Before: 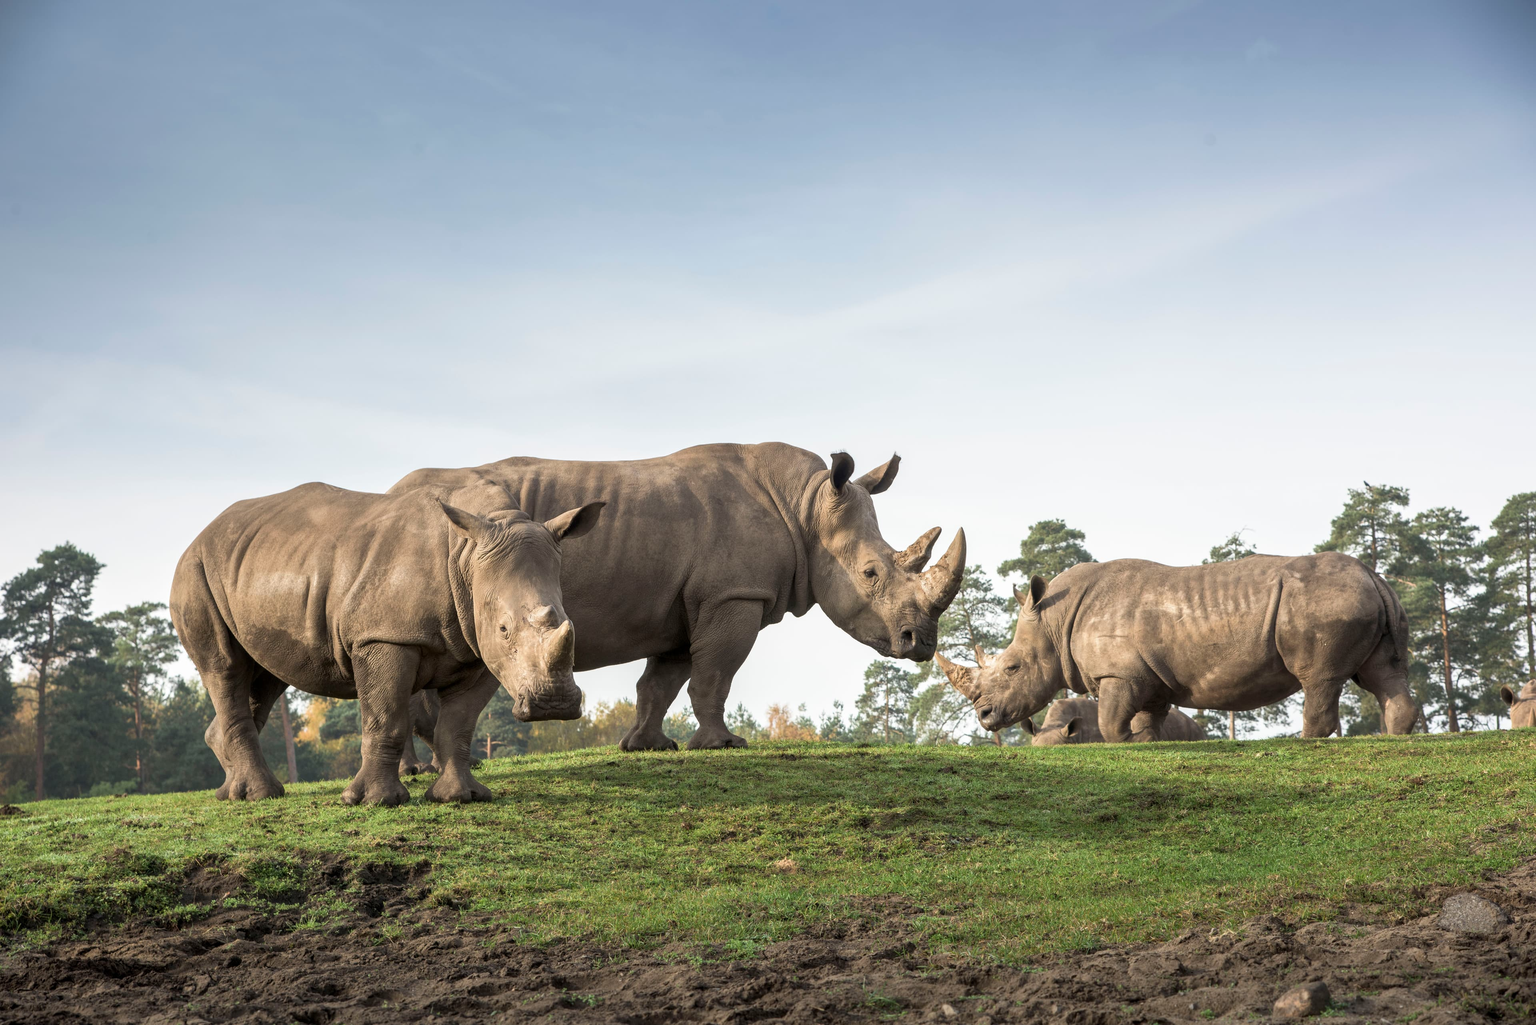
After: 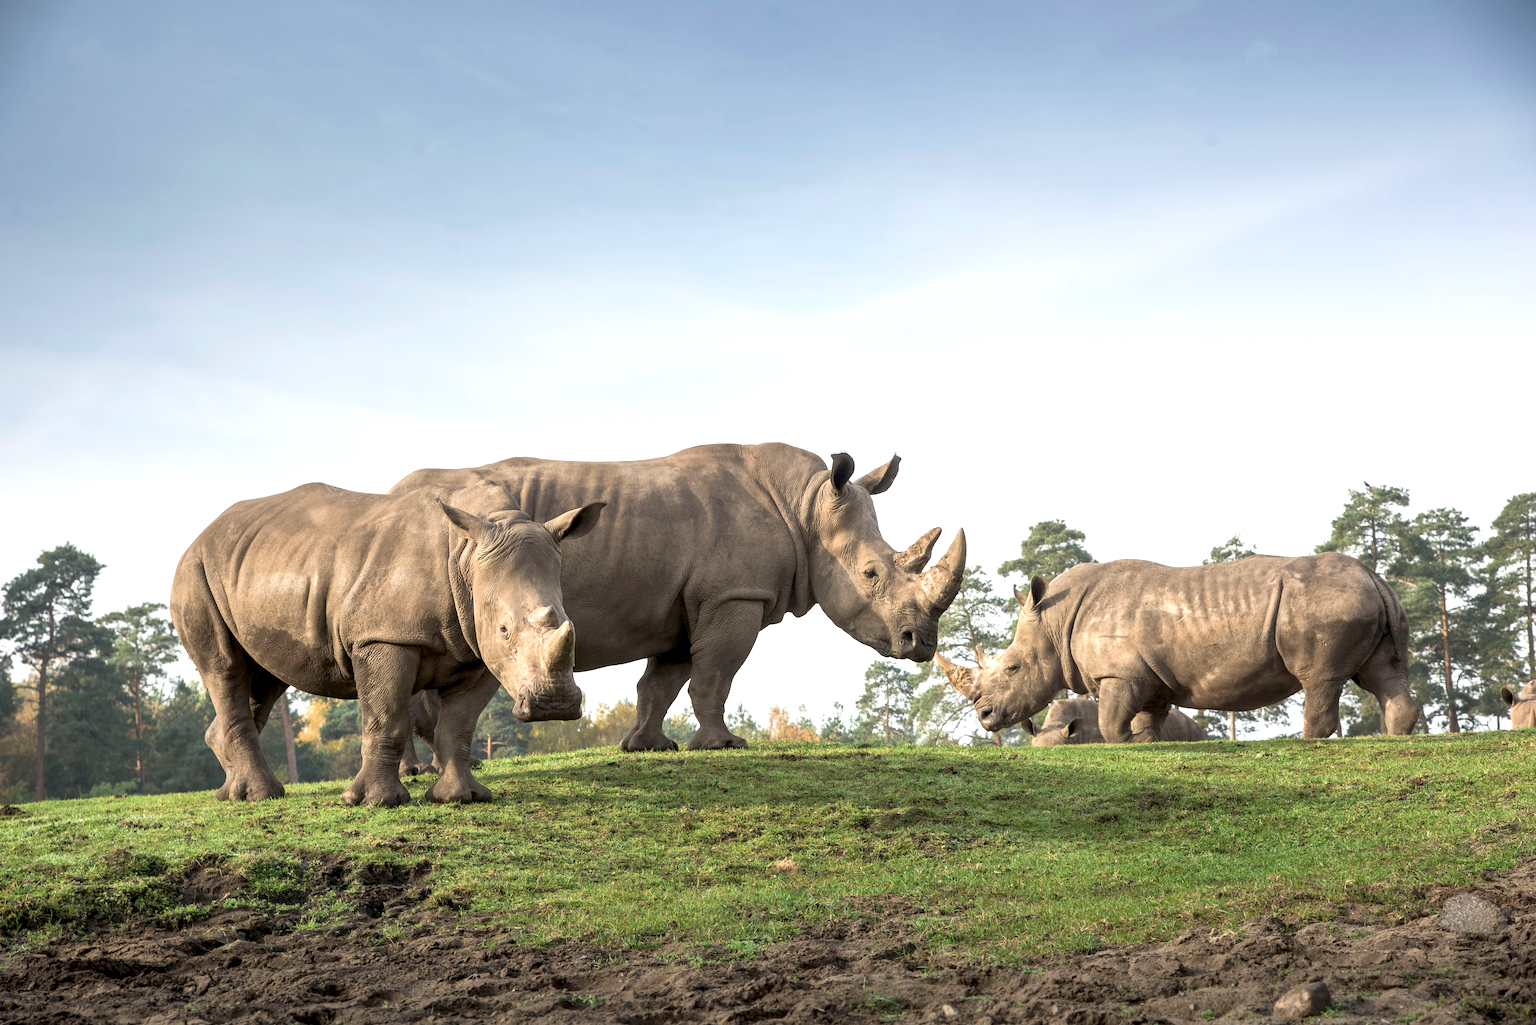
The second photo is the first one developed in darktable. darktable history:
exposure: black level correction 0.003, exposure 0.383 EV, compensate exposure bias true, compensate highlight preservation false
